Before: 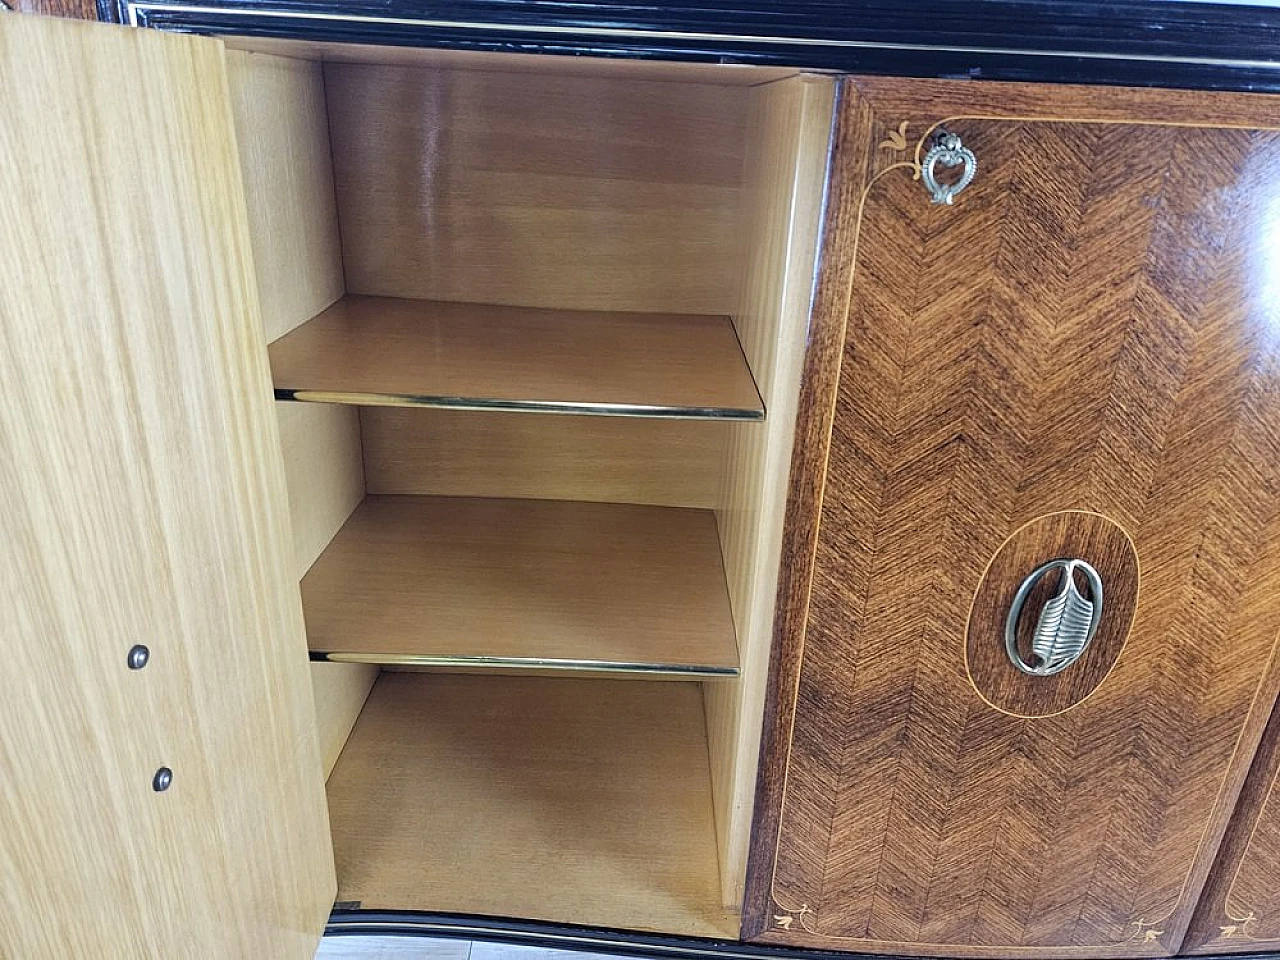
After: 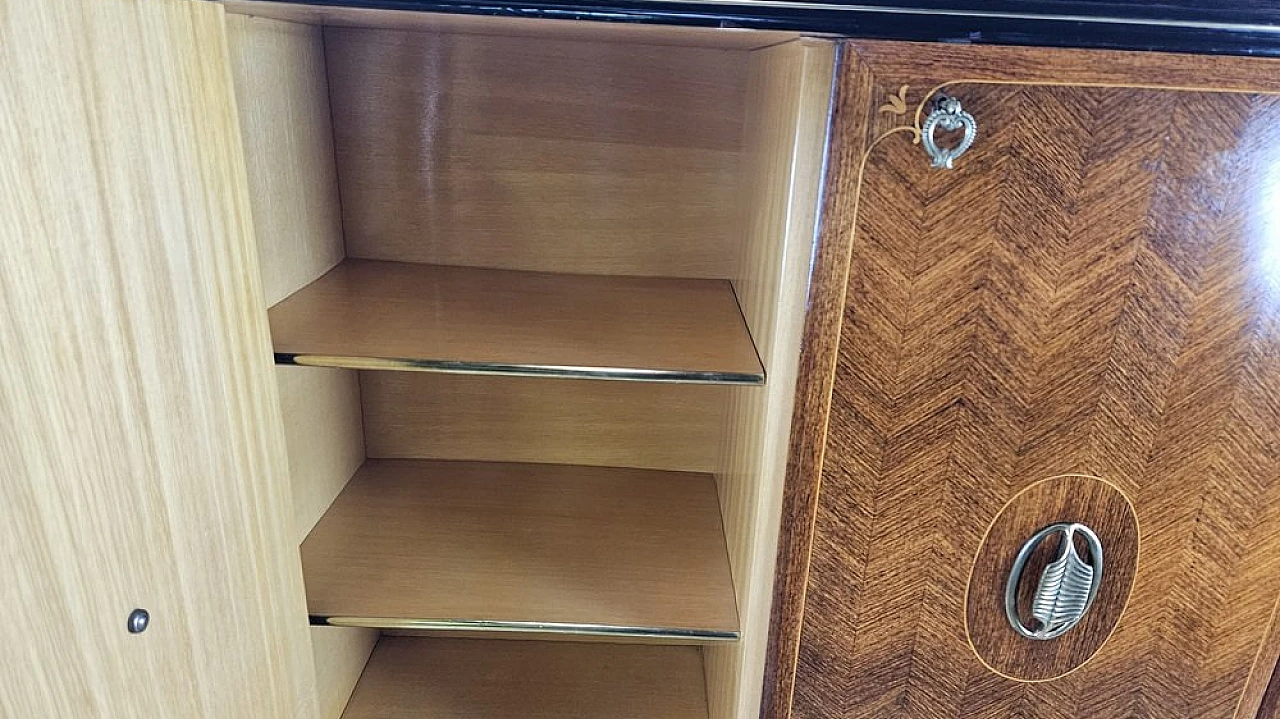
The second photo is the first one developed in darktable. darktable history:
crop: top 3.793%, bottom 21.218%
